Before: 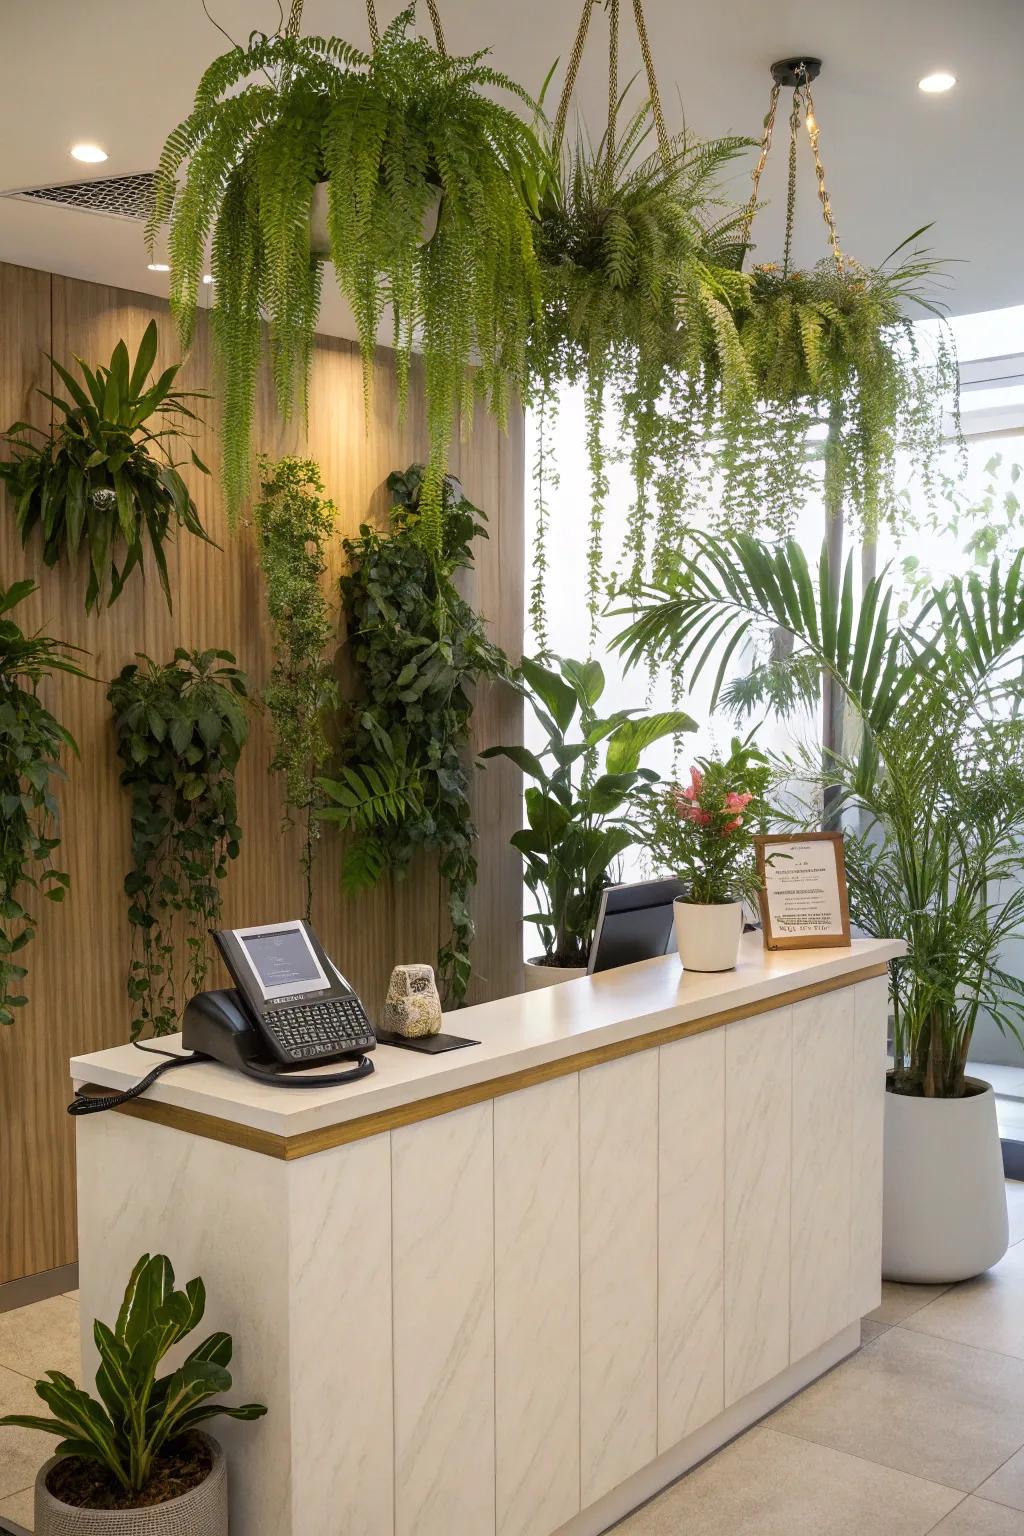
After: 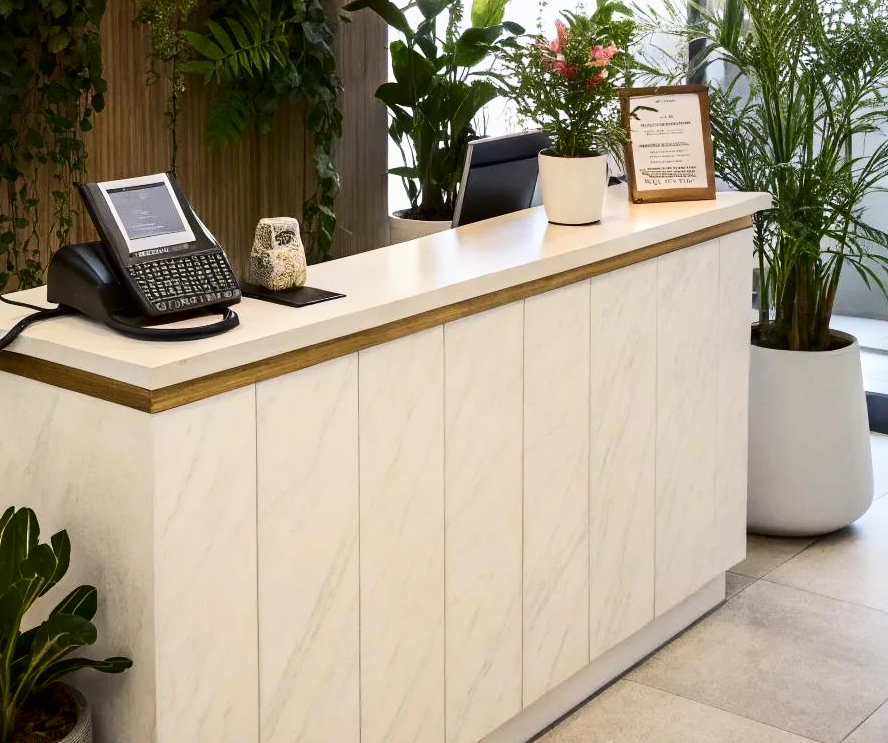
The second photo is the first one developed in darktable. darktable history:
crop and rotate: left 13.267%, top 48.664%, bottom 2.913%
contrast brightness saturation: contrast 0.283
